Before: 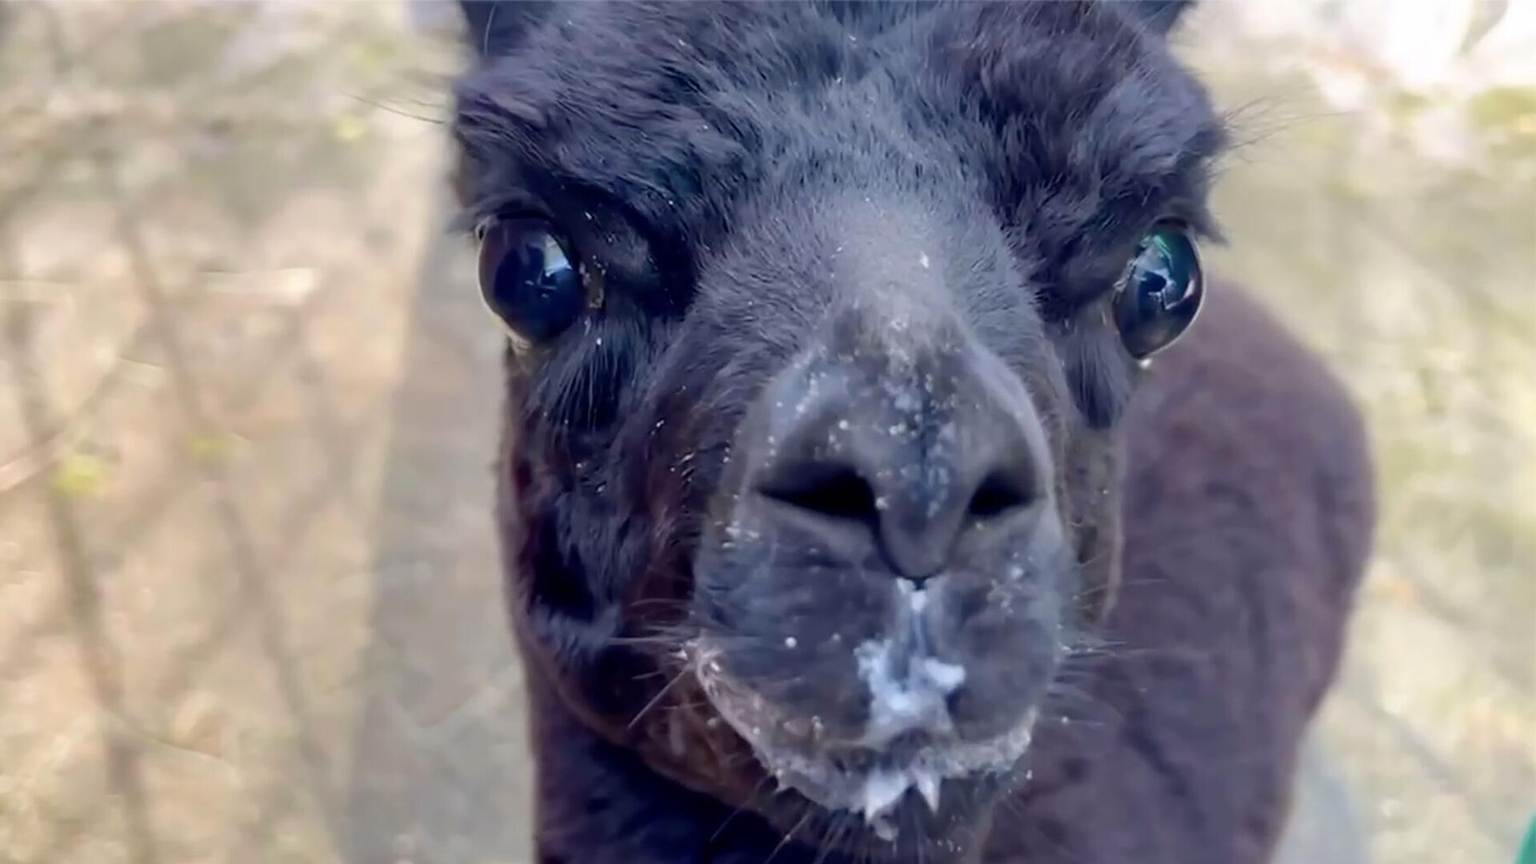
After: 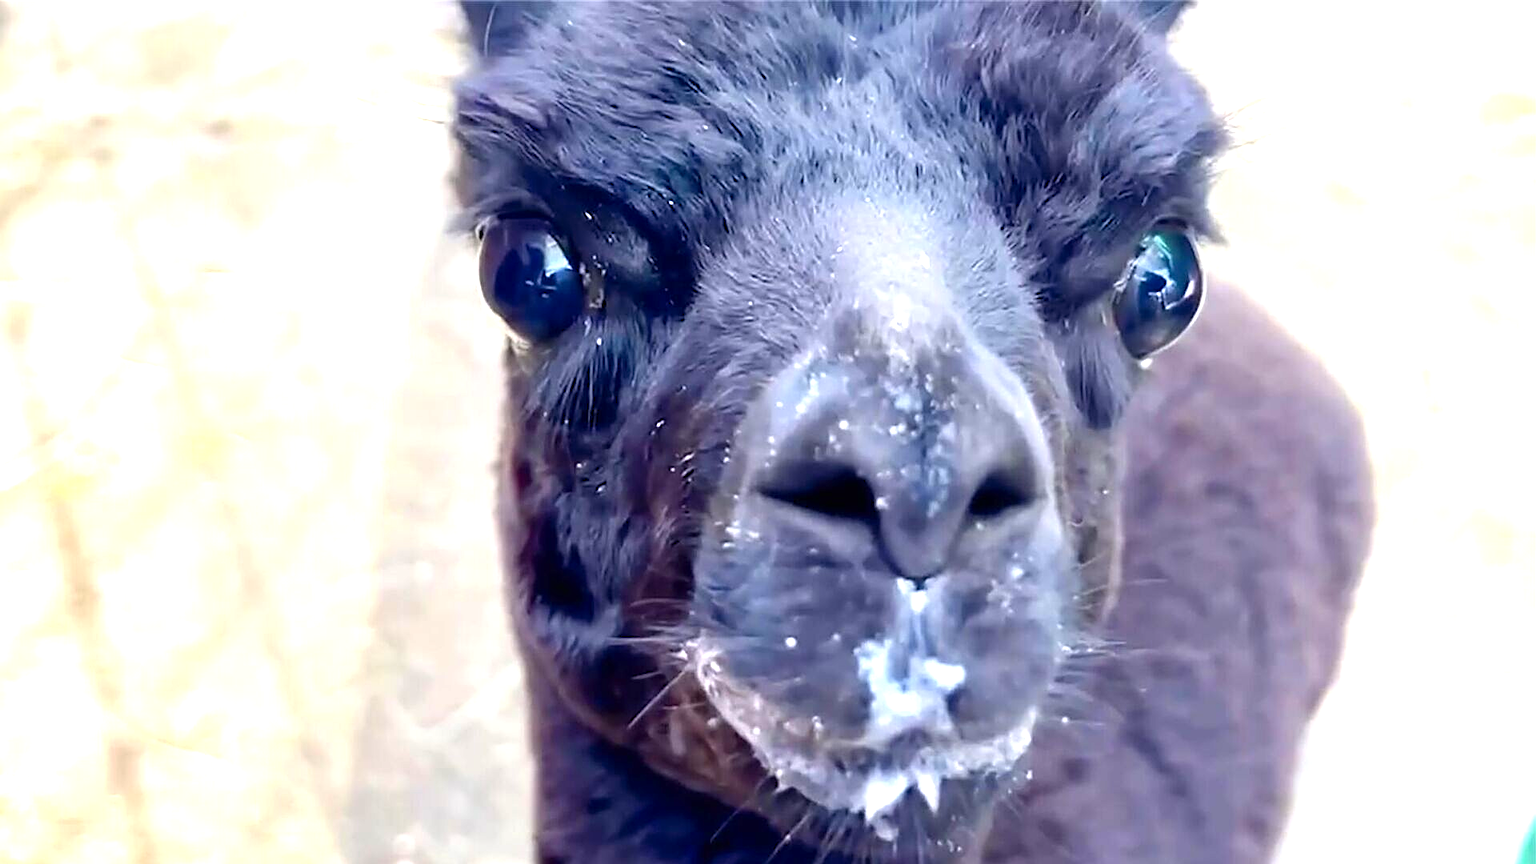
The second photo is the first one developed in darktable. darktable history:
levels: levels [0, 0.394, 0.787]
exposure: exposure 0.553 EV, compensate exposure bias true, compensate highlight preservation false
sharpen: on, module defaults
